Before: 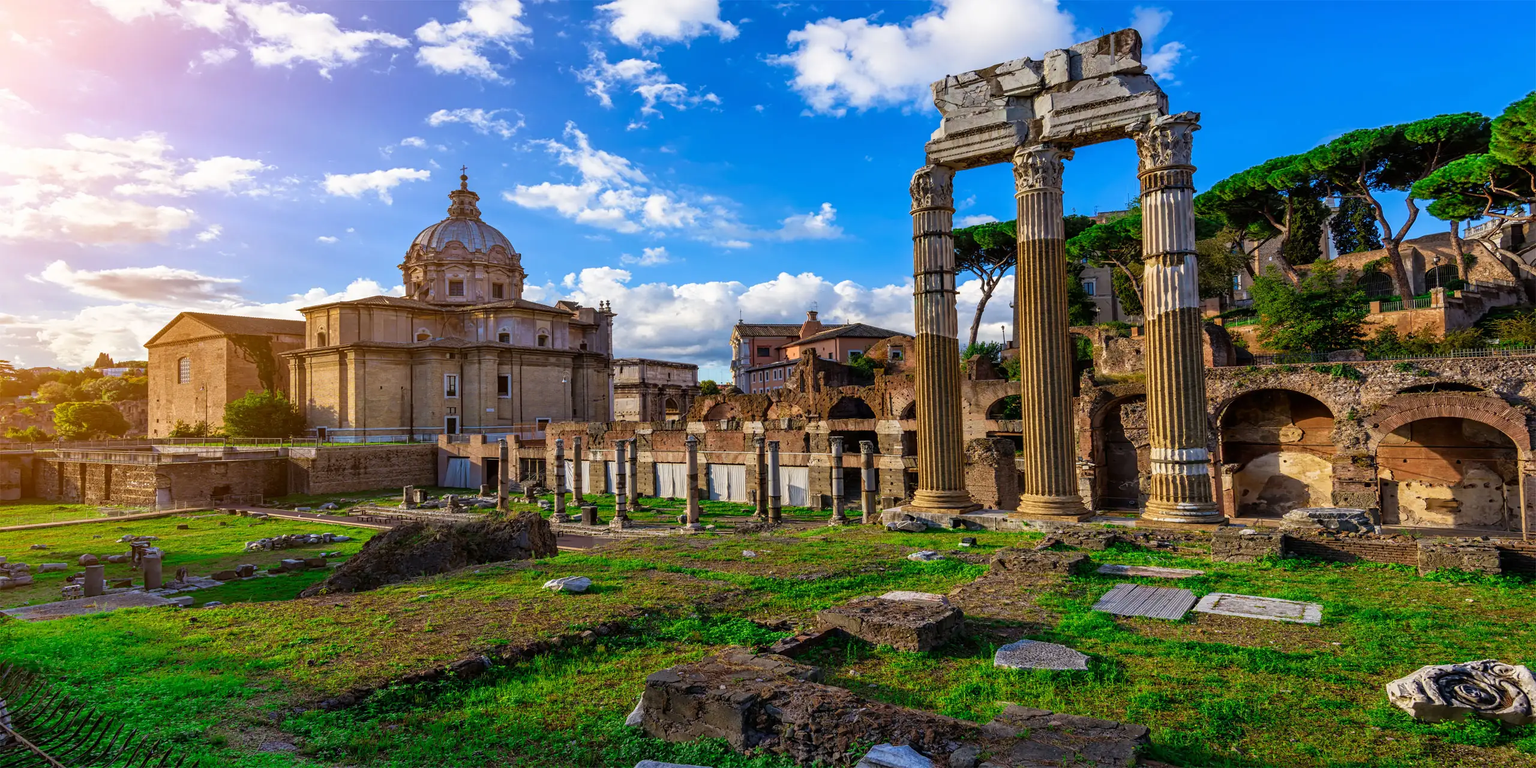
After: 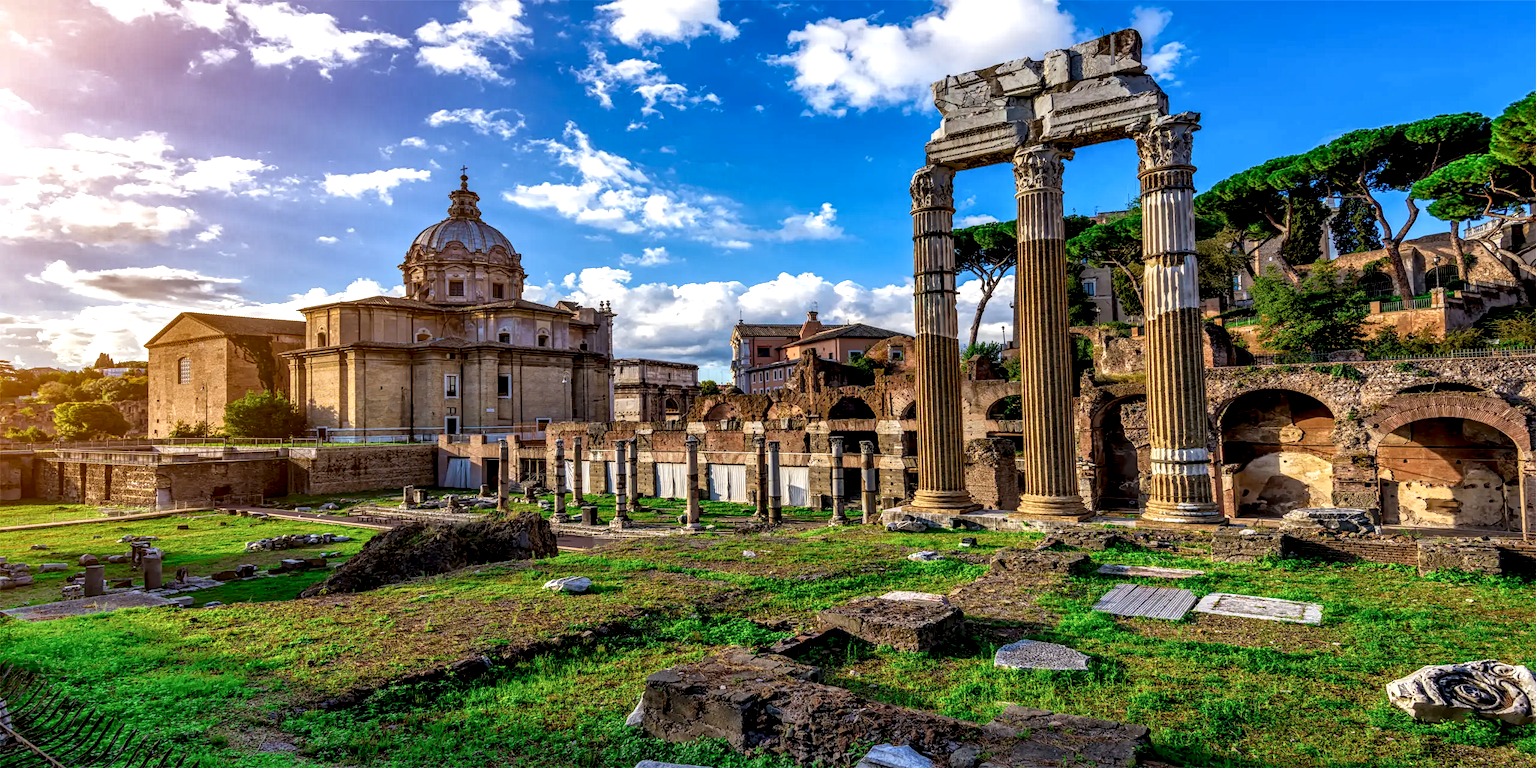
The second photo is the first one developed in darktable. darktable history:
local contrast: highlights 63%, shadows 53%, detail 169%, midtone range 0.514
levels: levels [0, 0.492, 0.984]
shadows and highlights: highlights color adjustment 0.334%
